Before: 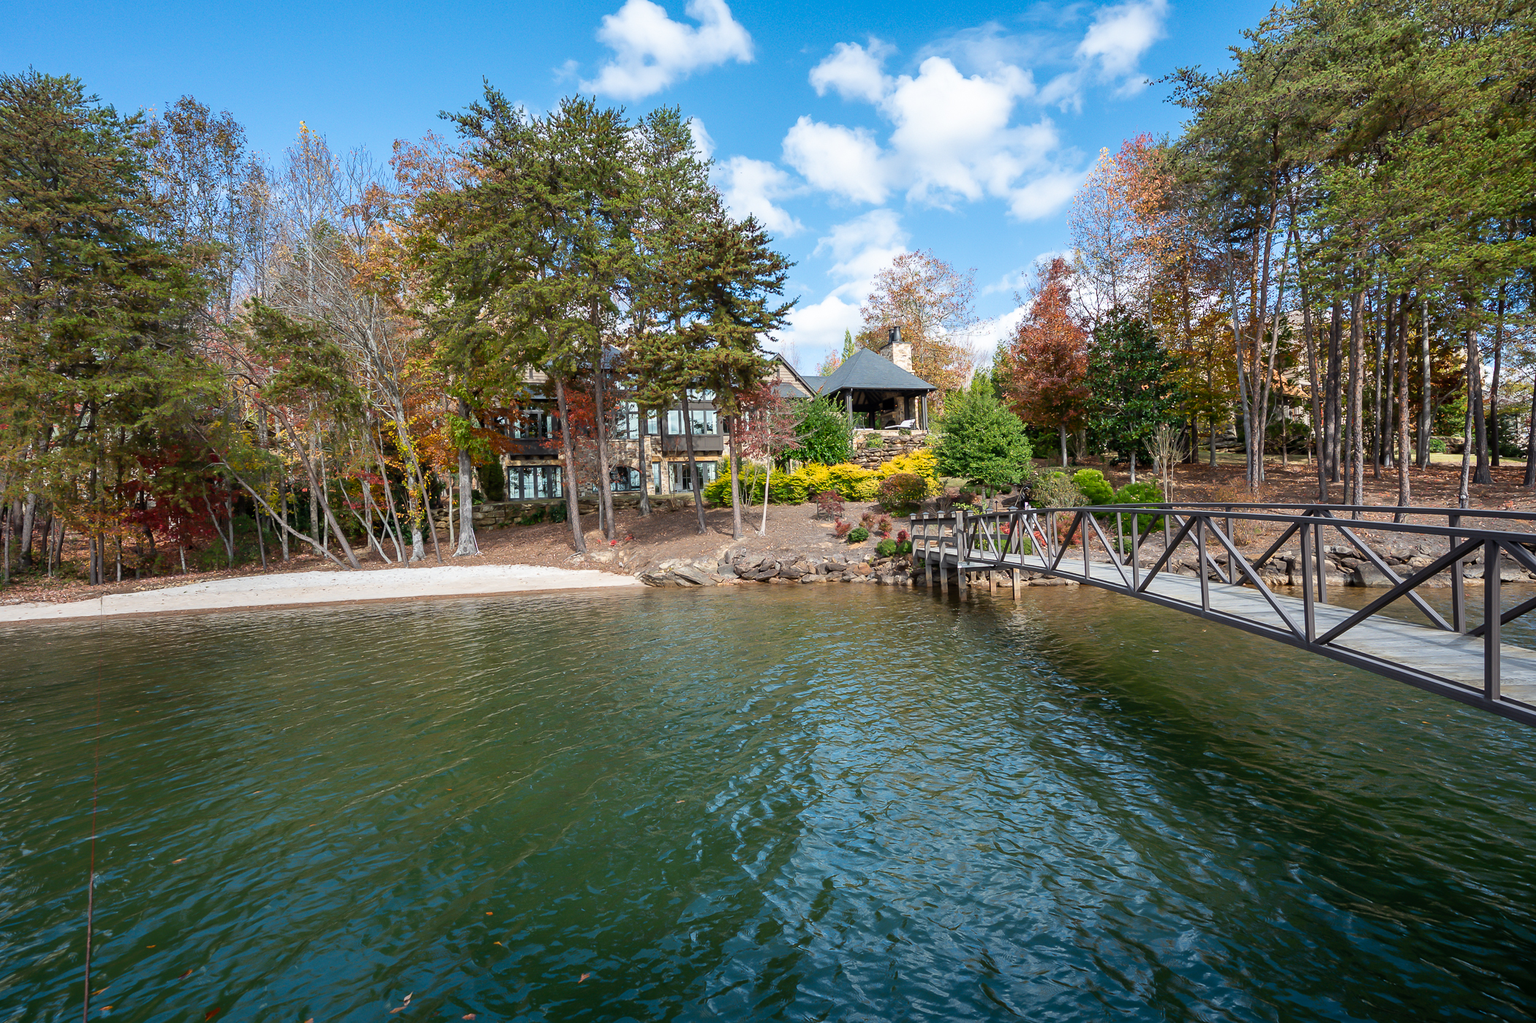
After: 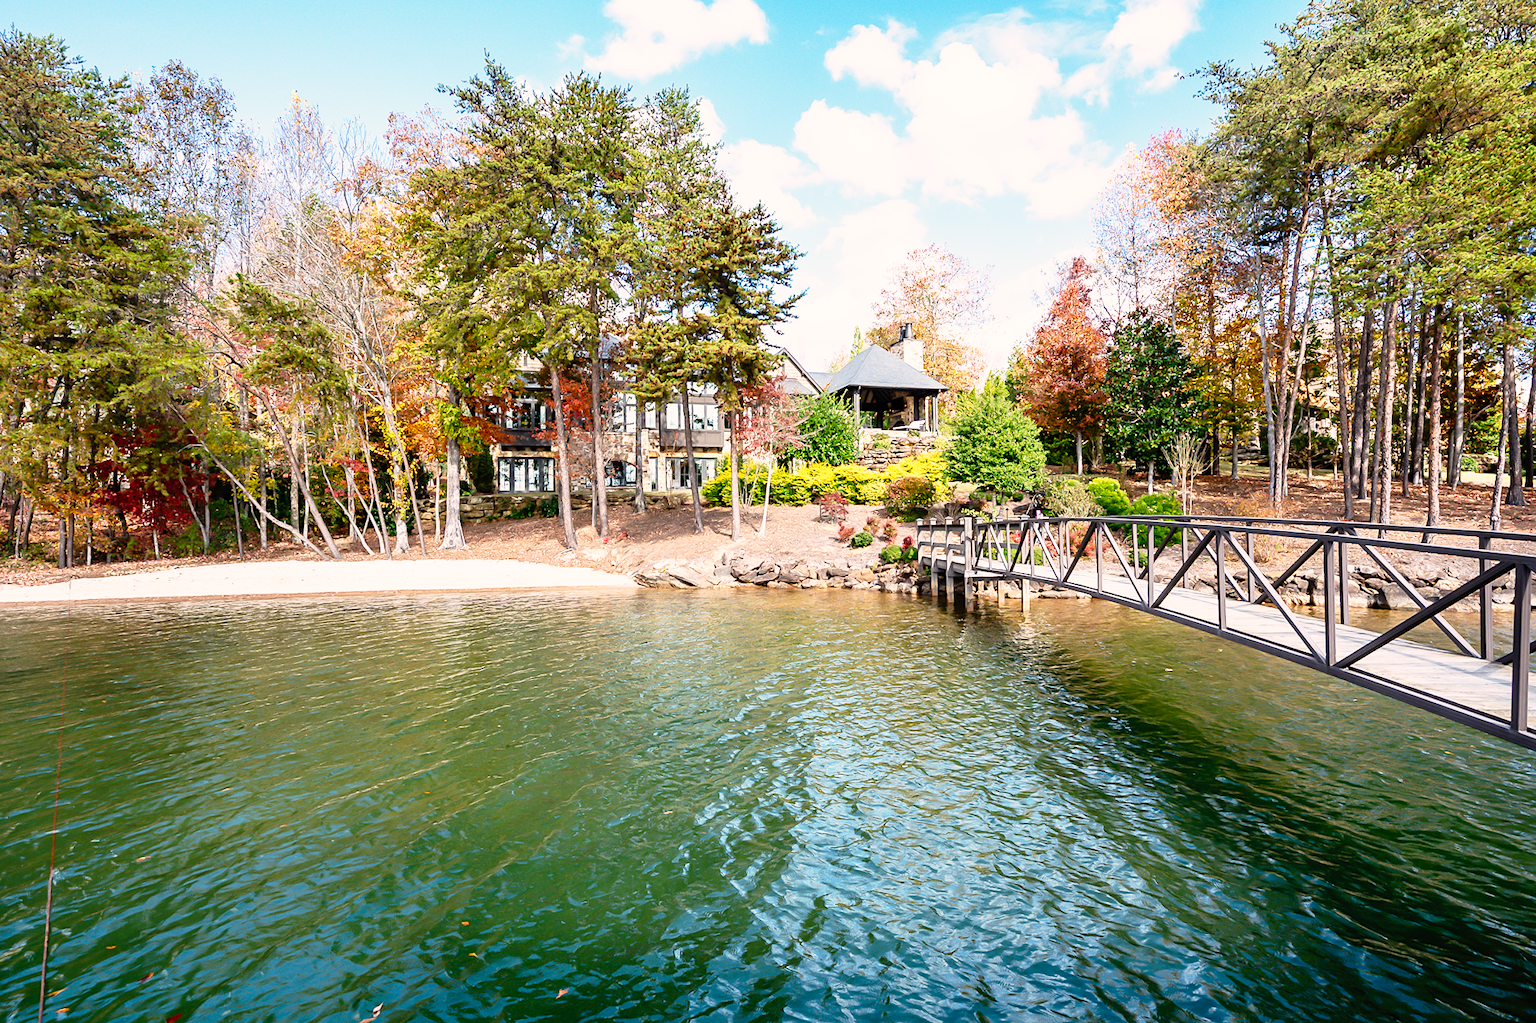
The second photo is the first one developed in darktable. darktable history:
sharpen: amount 0.2
base curve: curves: ch0 [(0, 0) (0.012, 0.01) (0.073, 0.168) (0.31, 0.711) (0.645, 0.957) (1, 1)], preserve colors none
color correction: highlights a* 5.81, highlights b* 4.84
crop and rotate: angle -1.69°
